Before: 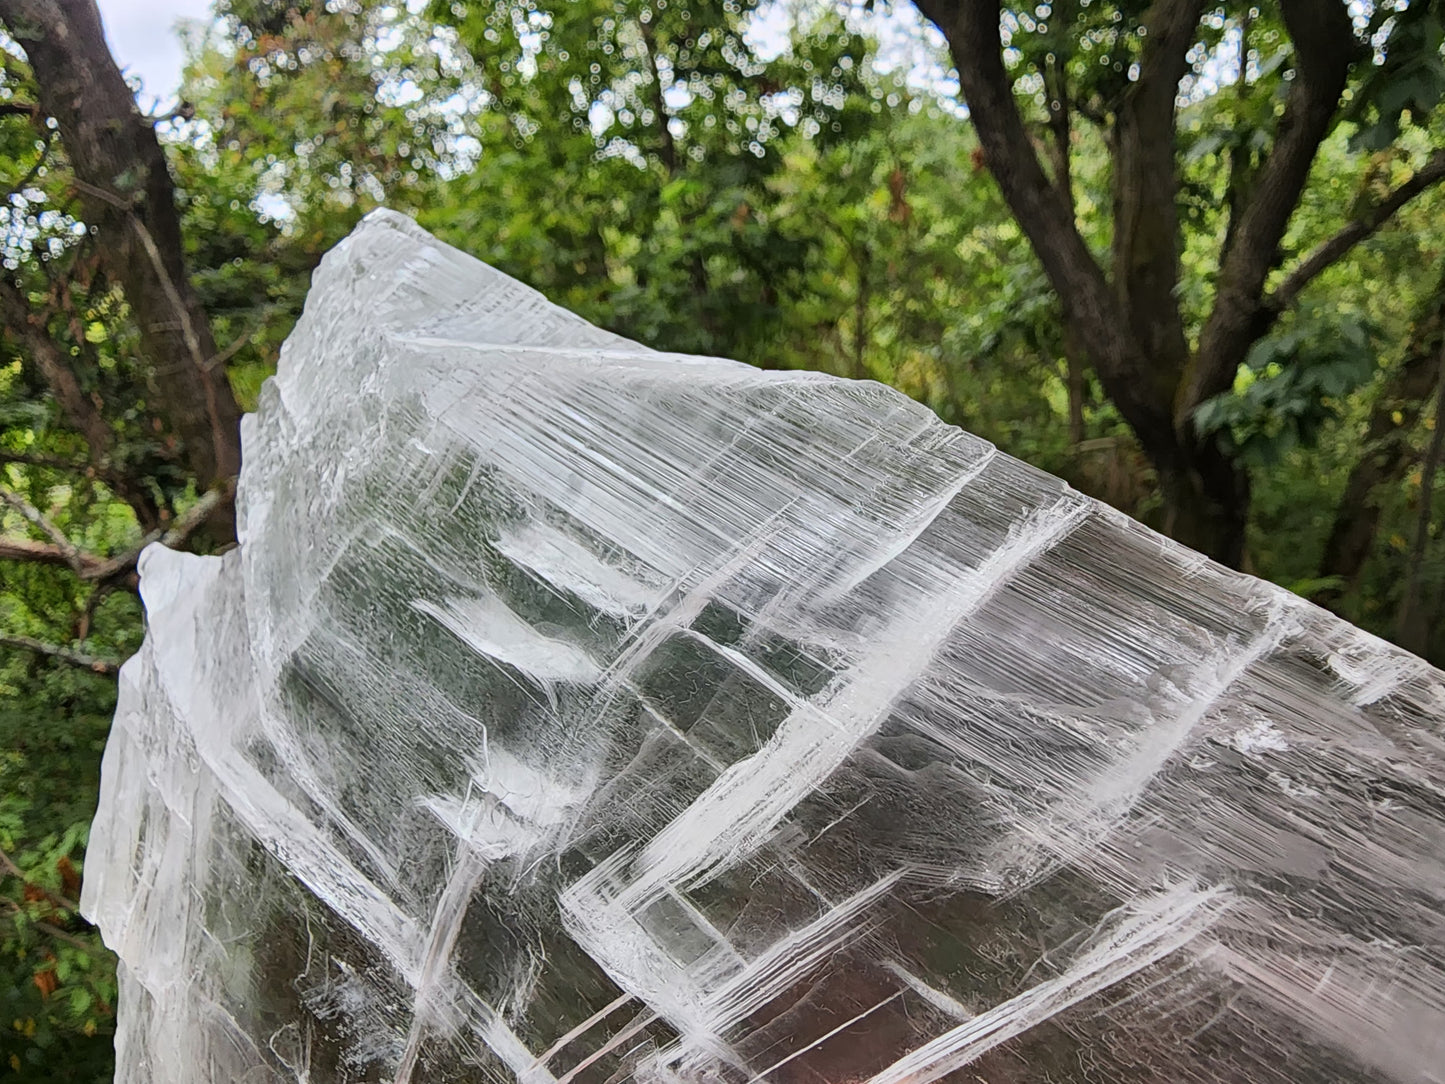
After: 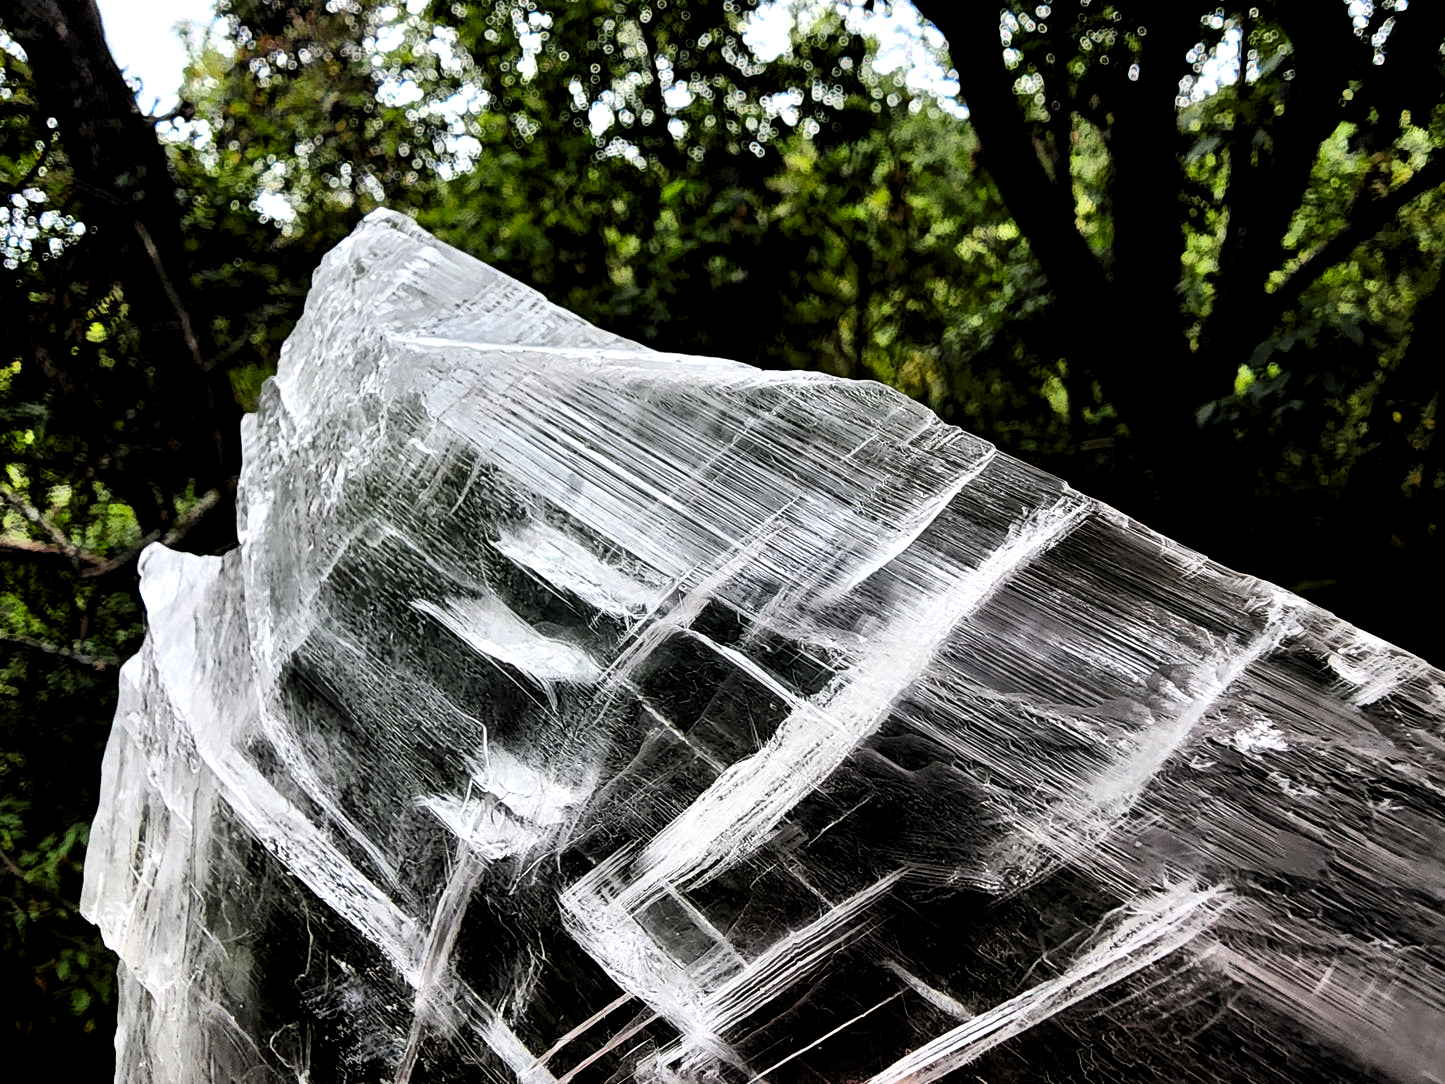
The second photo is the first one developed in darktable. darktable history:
levels: levels [0.129, 0.519, 0.867]
contrast brightness saturation: contrast 0.188, brightness -0.223, saturation 0.106
